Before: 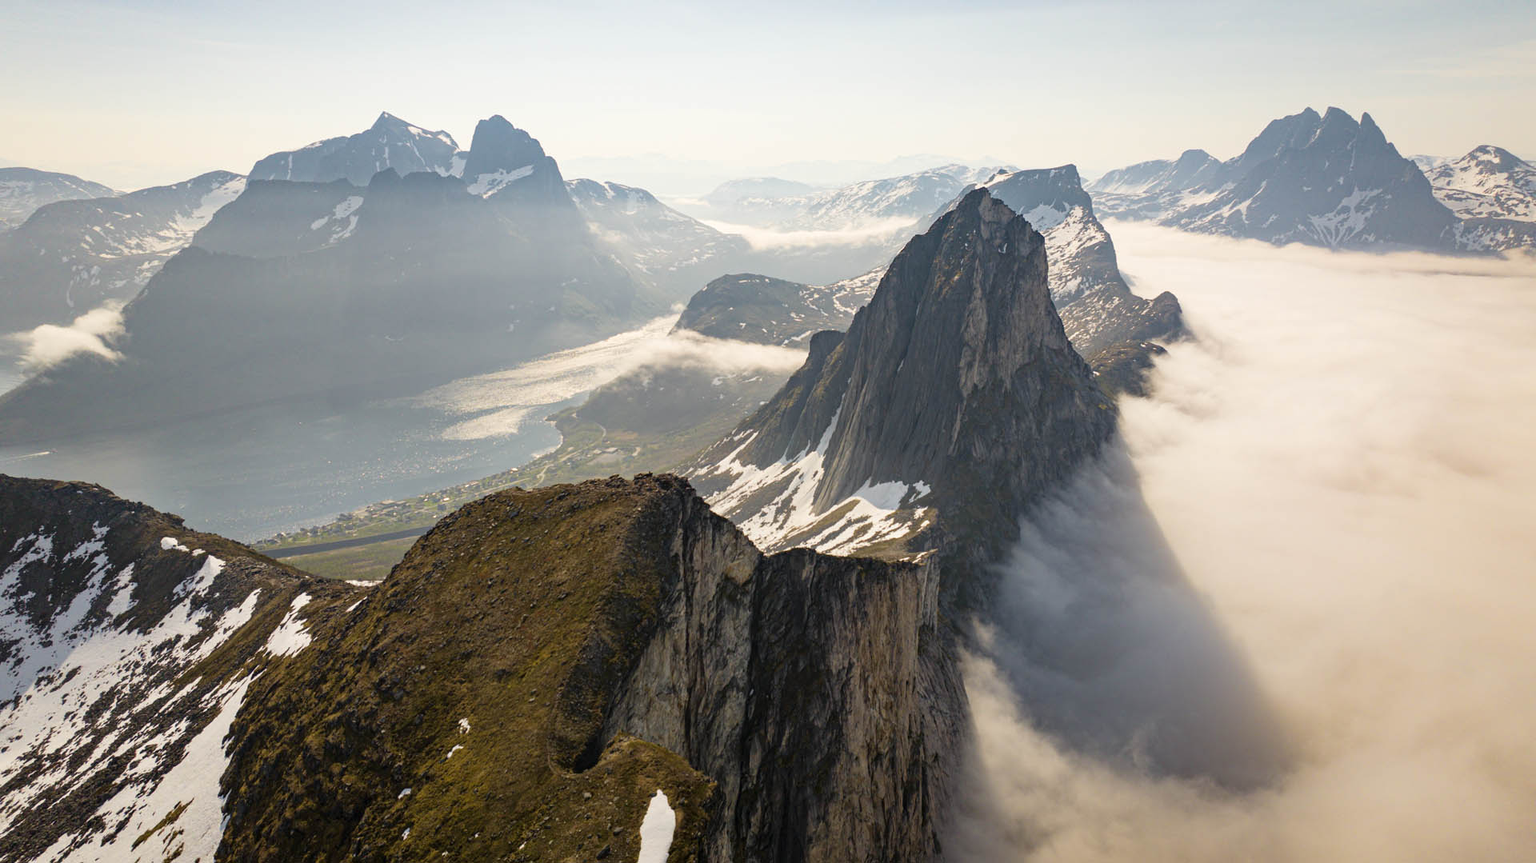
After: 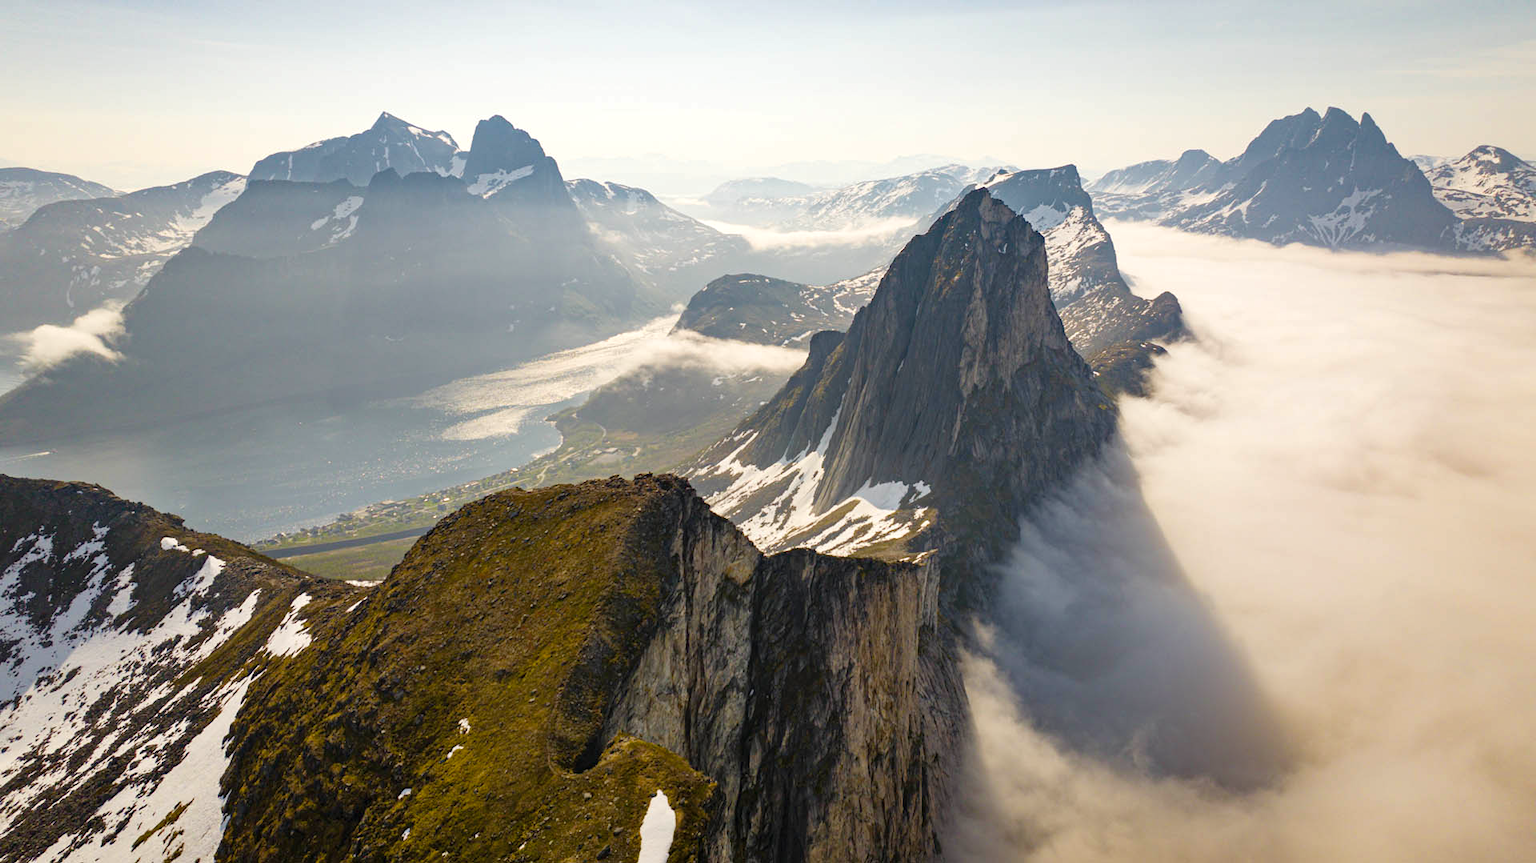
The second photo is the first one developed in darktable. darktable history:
shadows and highlights: shadows 37.27, highlights -28.18, soften with gaussian
color balance rgb: linear chroma grading › global chroma 8.12%, perceptual saturation grading › global saturation 9.07%, perceptual saturation grading › highlights -13.84%, perceptual saturation grading › mid-tones 14.88%, perceptual saturation grading › shadows 22.8%, perceptual brilliance grading › highlights 2.61%, global vibrance 12.07%
